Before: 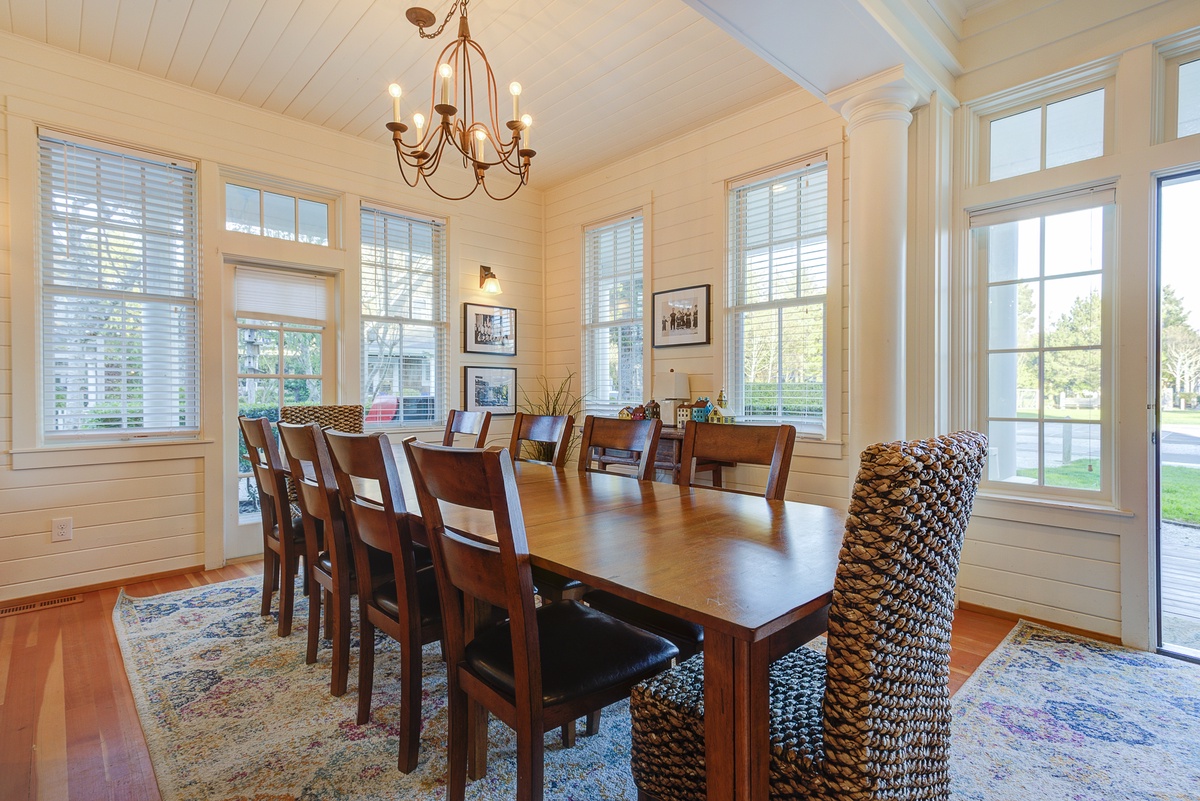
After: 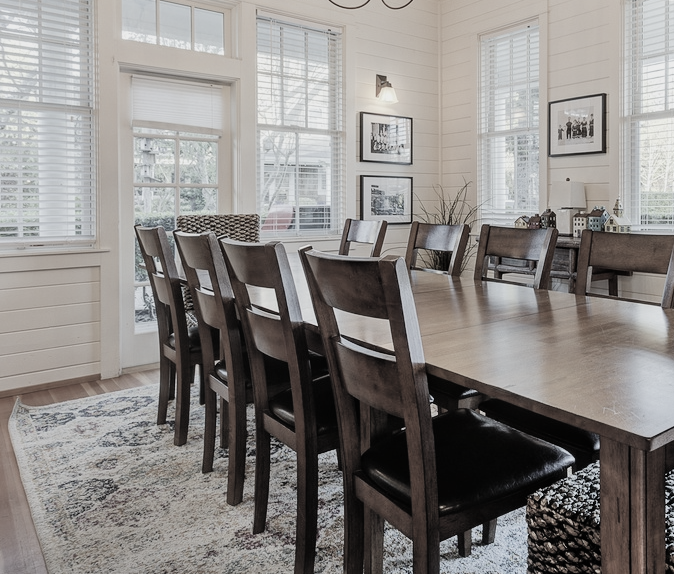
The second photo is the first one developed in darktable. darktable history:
shadows and highlights: radius 110.84, shadows 50.84, white point adjustment 9.01, highlights -4.38, soften with gaussian
color correction: highlights b* 0.006, saturation 0.218
crop: left 8.732%, top 23.96%, right 35.08%, bottom 4.294%
filmic rgb: black relative exposure -7.65 EV, white relative exposure 4.56 EV, hardness 3.61, color science v6 (2022)
